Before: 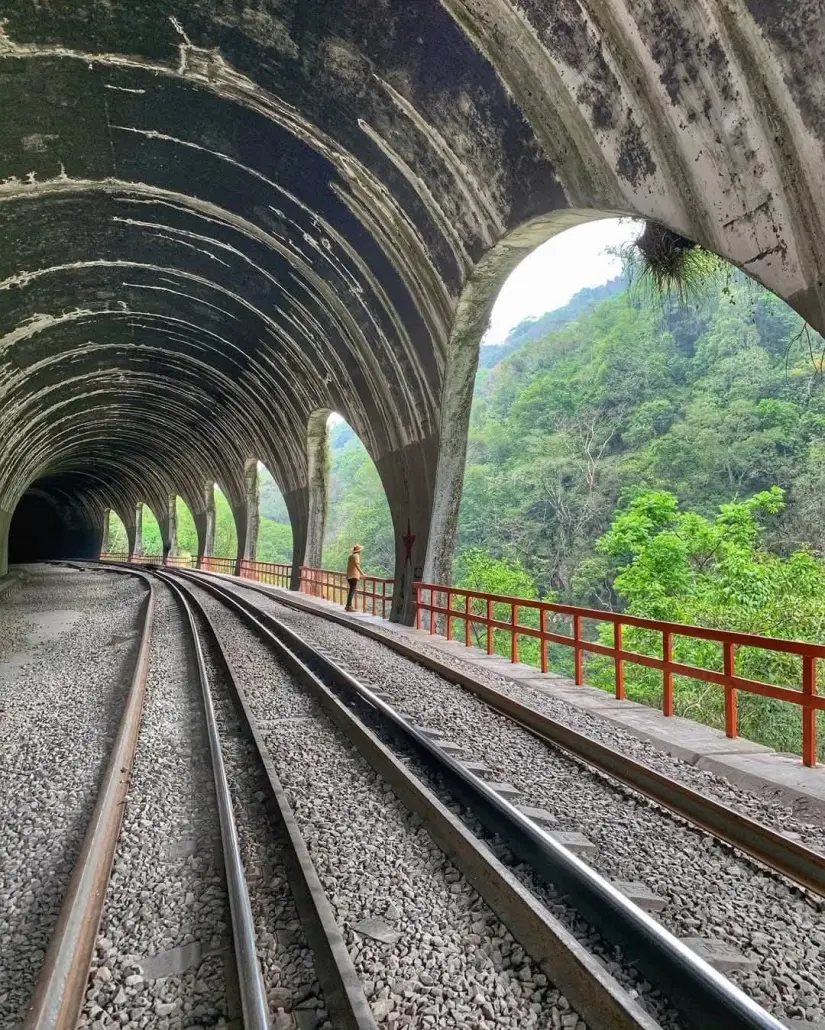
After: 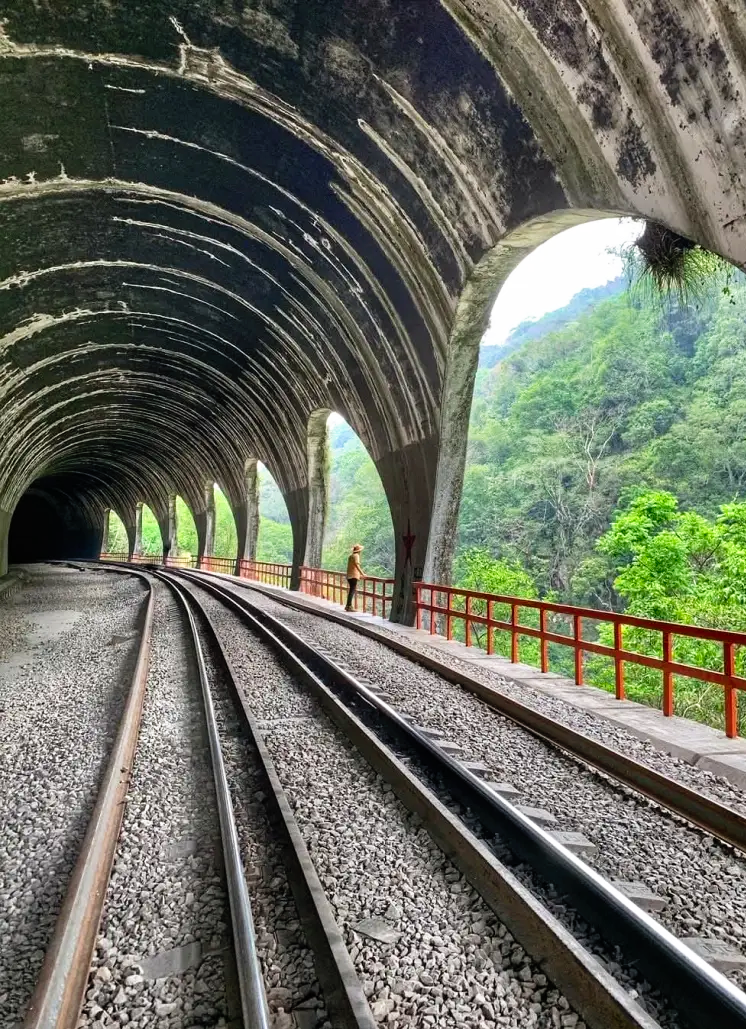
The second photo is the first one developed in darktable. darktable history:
crop: right 9.509%, bottom 0.031%
tone curve: curves: ch0 [(0, 0) (0.003, 0.001) (0.011, 0.005) (0.025, 0.011) (0.044, 0.02) (0.069, 0.031) (0.1, 0.045) (0.136, 0.077) (0.177, 0.124) (0.224, 0.181) (0.277, 0.245) (0.335, 0.316) (0.399, 0.393) (0.468, 0.477) (0.543, 0.568) (0.623, 0.666) (0.709, 0.771) (0.801, 0.871) (0.898, 0.965) (1, 1)], preserve colors none
